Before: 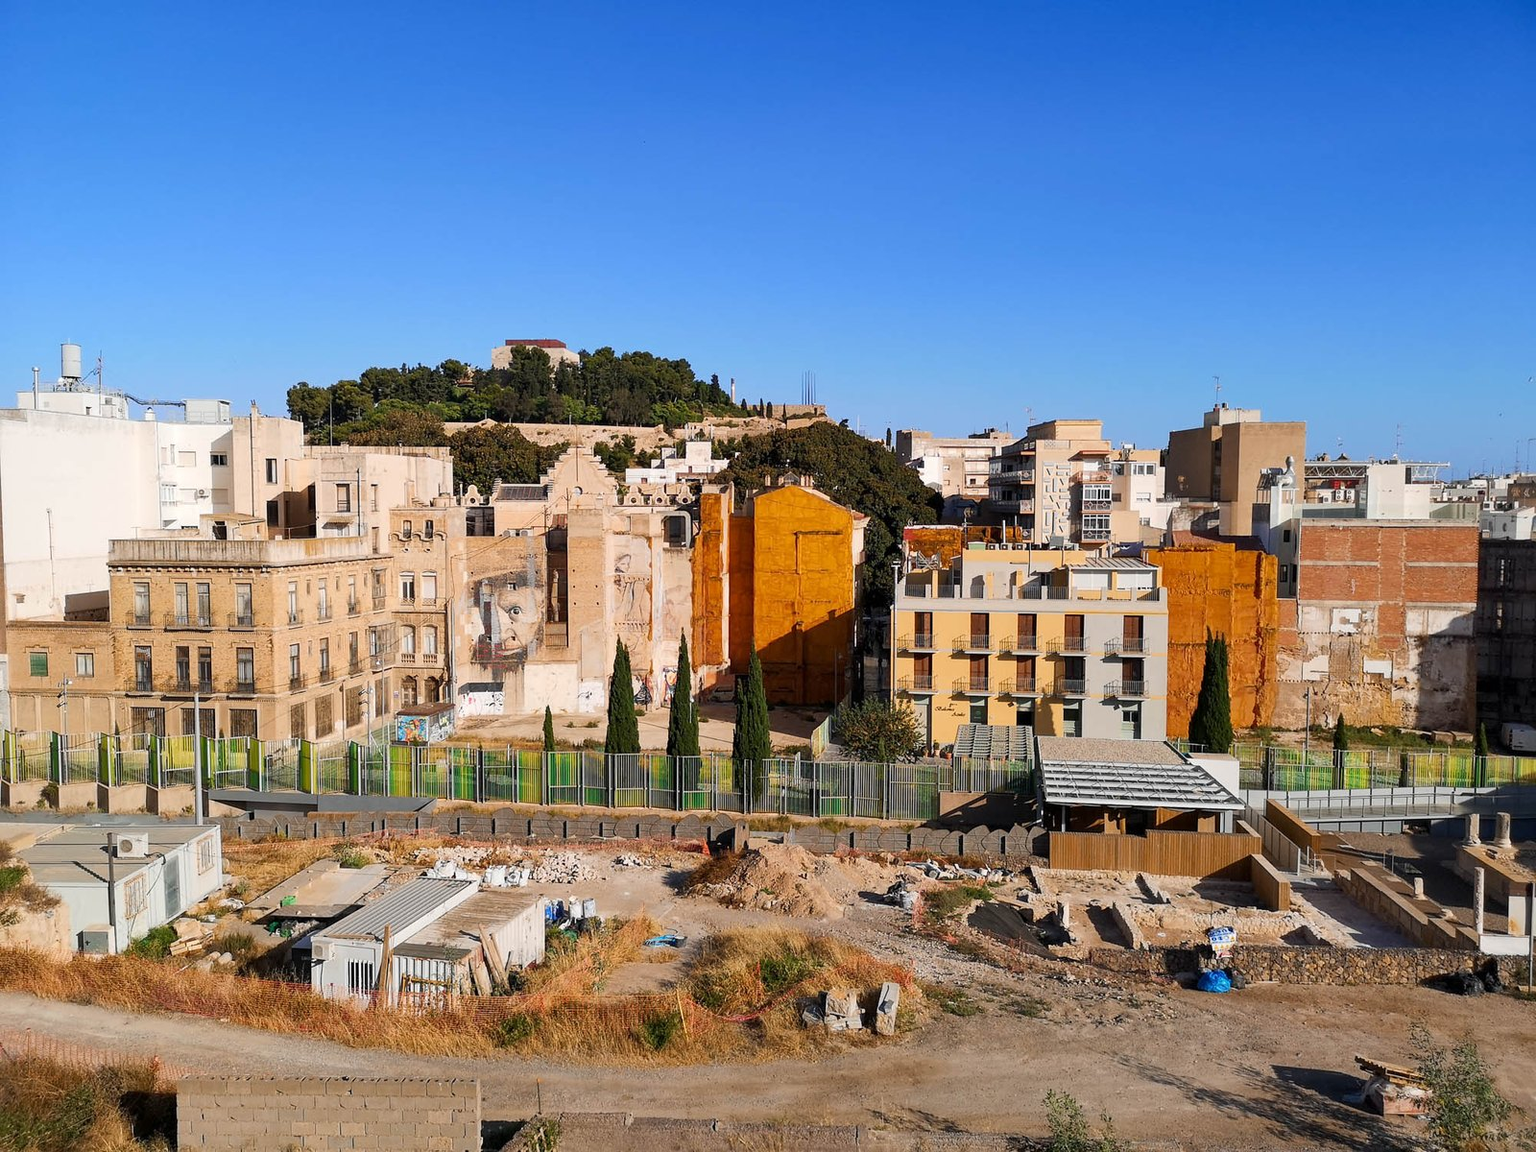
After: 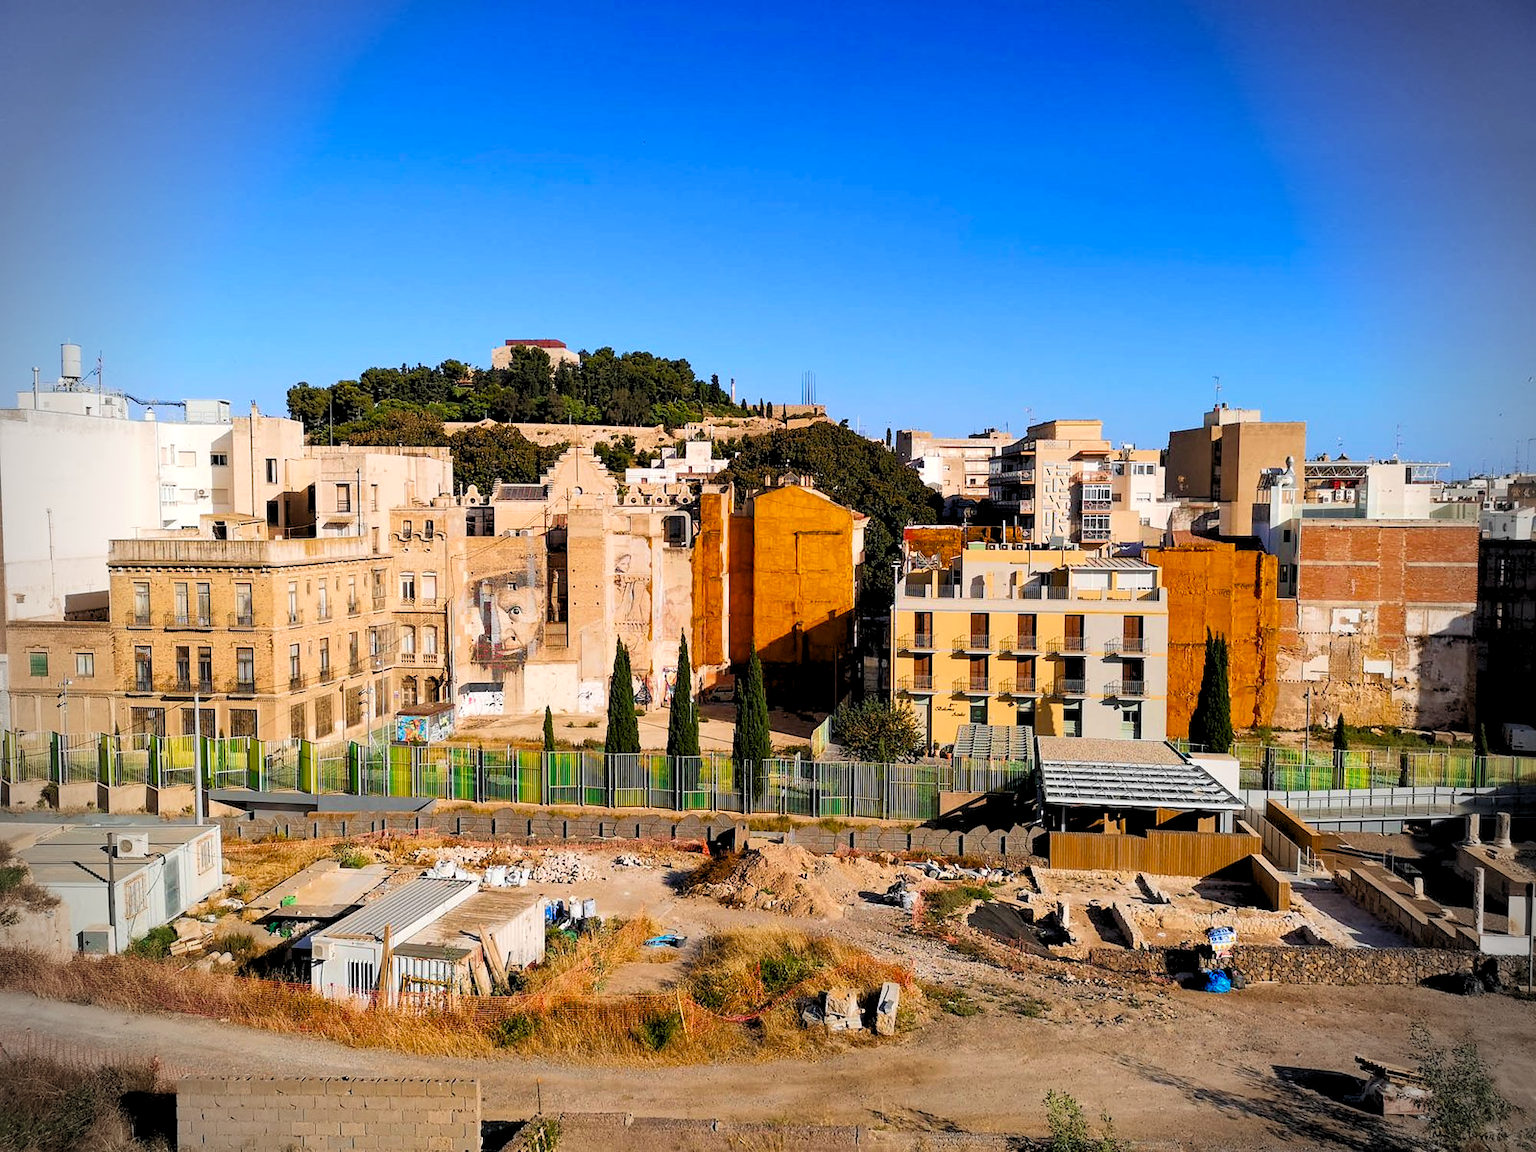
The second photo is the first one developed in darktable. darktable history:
rgb levels: levels [[0.013, 0.434, 0.89], [0, 0.5, 1], [0, 0.5, 1]]
velvia: on, module defaults
vignetting: fall-off radius 31.48%, brightness -0.472
color balance rgb: linear chroma grading › shadows -8%, linear chroma grading › global chroma 10%, perceptual saturation grading › global saturation 2%, perceptual saturation grading › highlights -2%, perceptual saturation grading › mid-tones 4%, perceptual saturation grading › shadows 8%, perceptual brilliance grading › global brilliance 2%, perceptual brilliance grading › highlights -4%, global vibrance 16%, saturation formula JzAzBz (2021)
